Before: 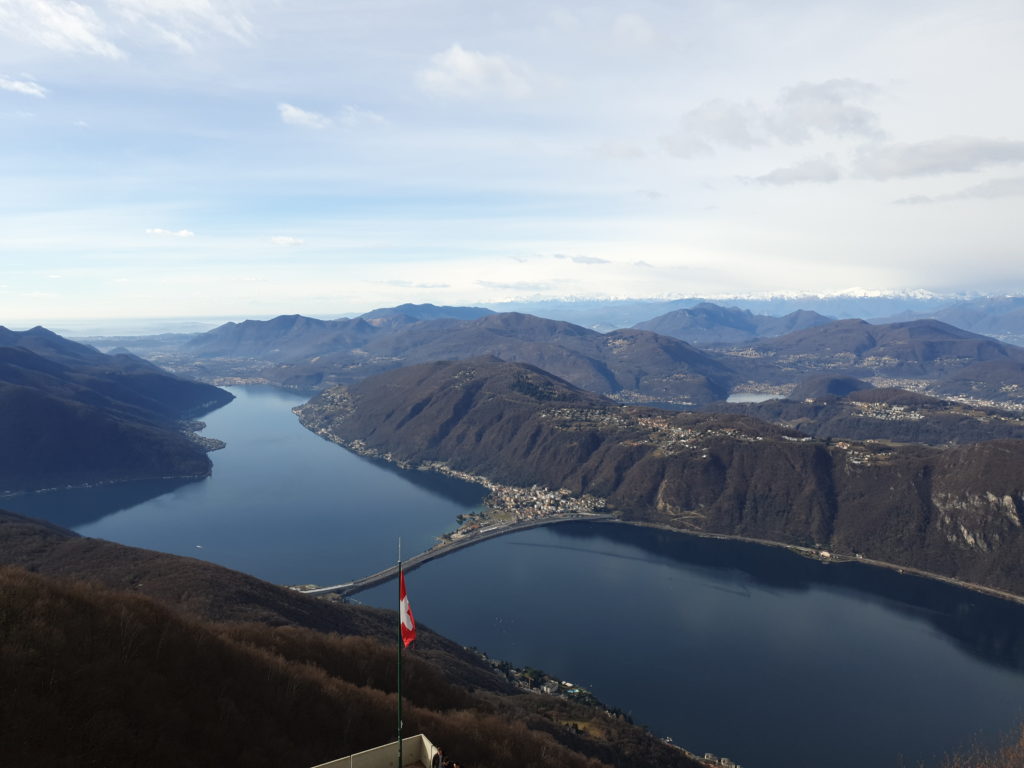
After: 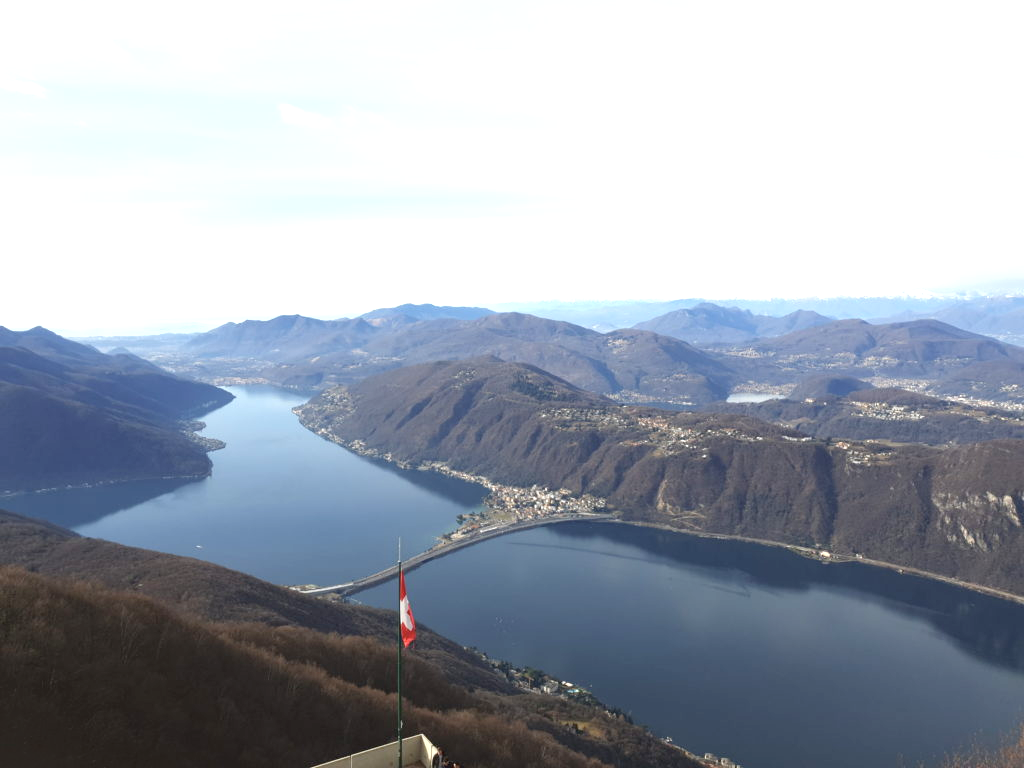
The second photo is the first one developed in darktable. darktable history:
rotate and perspective: automatic cropping original format, crop left 0, crop top 0
exposure: black level correction 0, exposure 1.2 EV, compensate exposure bias true, compensate highlight preservation false
color balance: contrast -15%
shadows and highlights: shadows 62.66, white point adjustment 0.37, highlights -34.44, compress 83.82%
